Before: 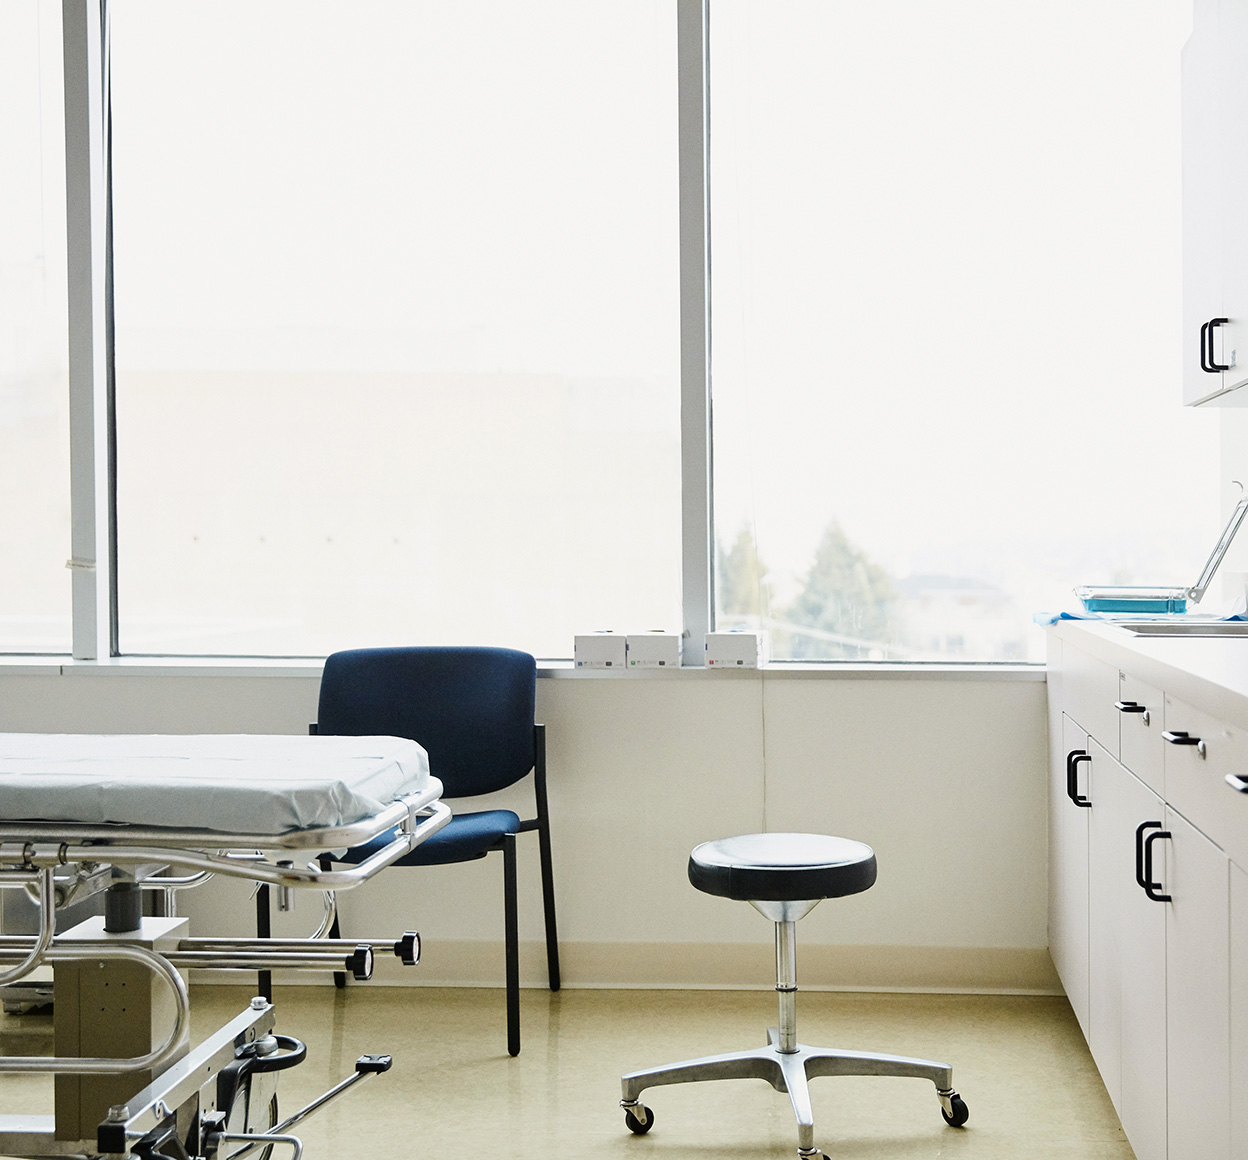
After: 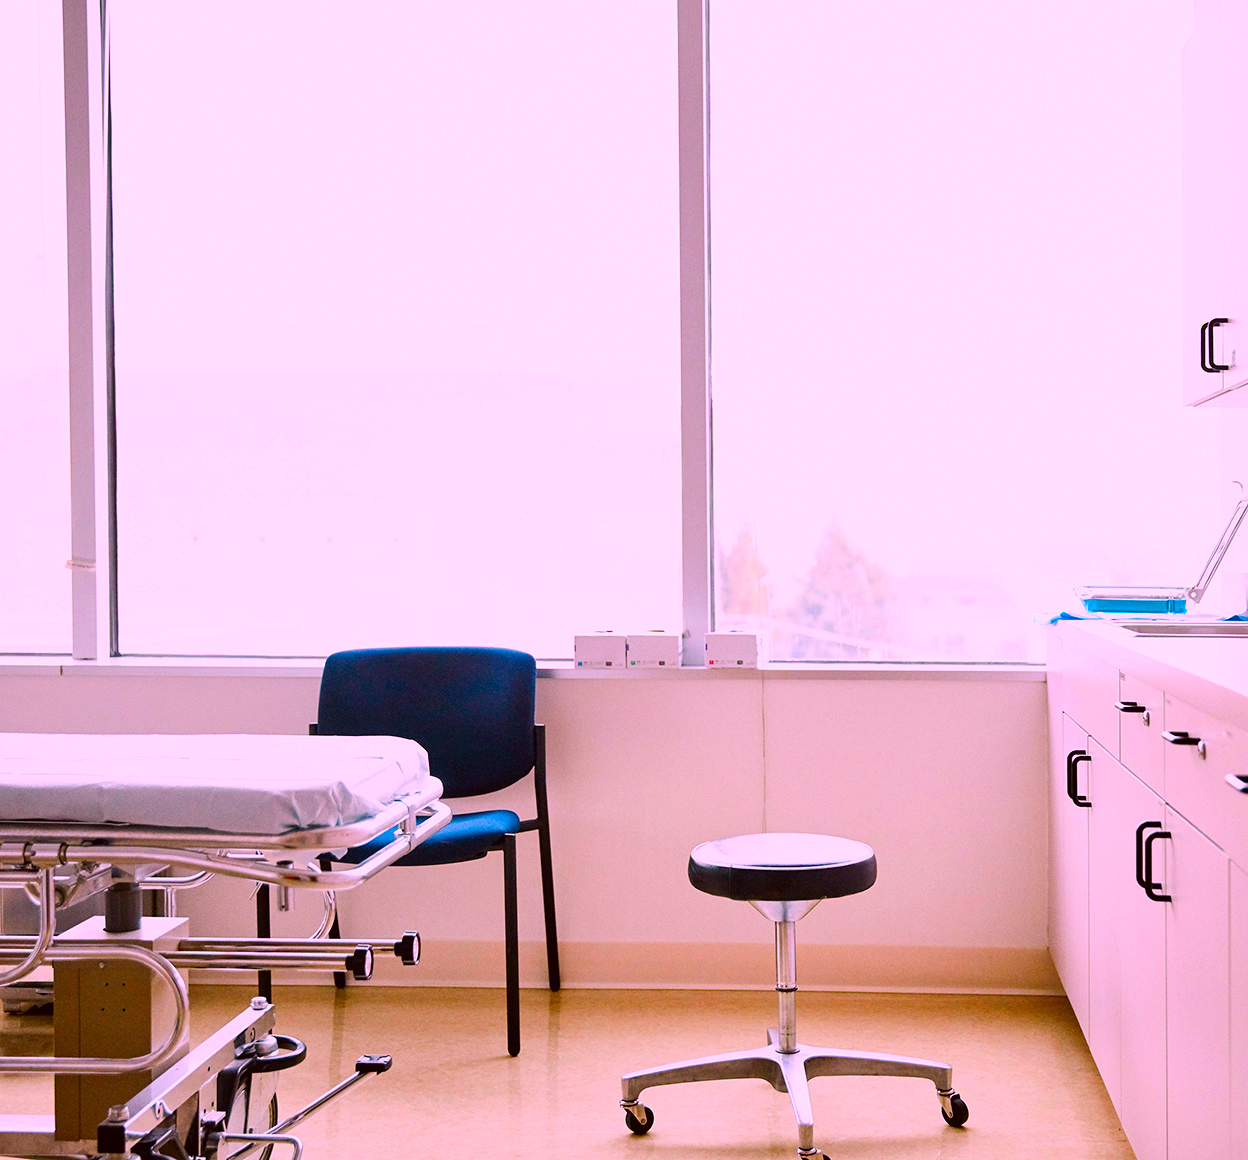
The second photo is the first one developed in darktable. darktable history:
white balance: red 1, blue 1
color correction: highlights a* 19.5, highlights b* -11.53, saturation 1.69
color balance: mode lift, gamma, gain (sRGB), lift [1, 1.049, 1, 1]
